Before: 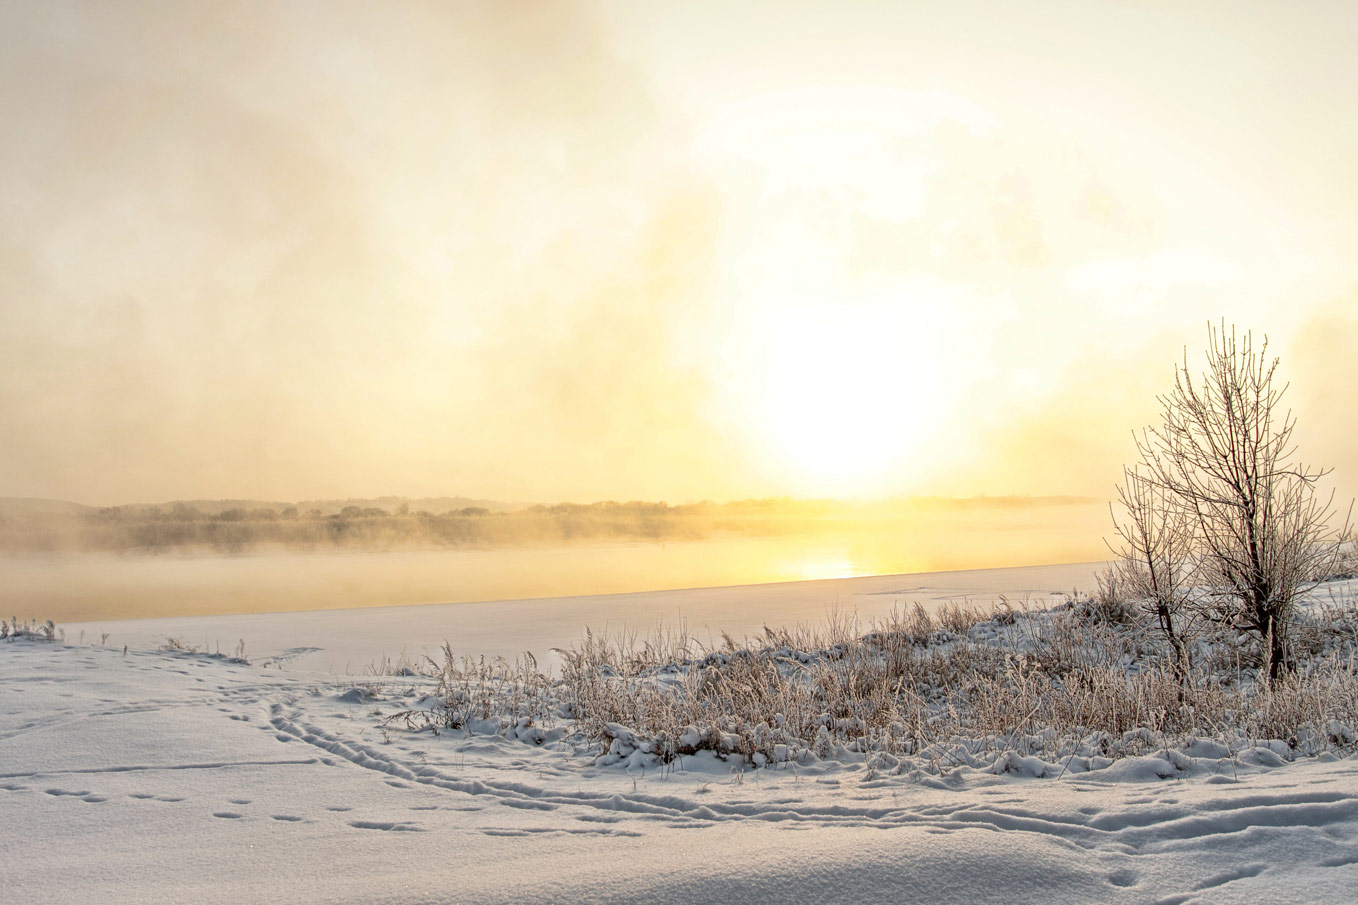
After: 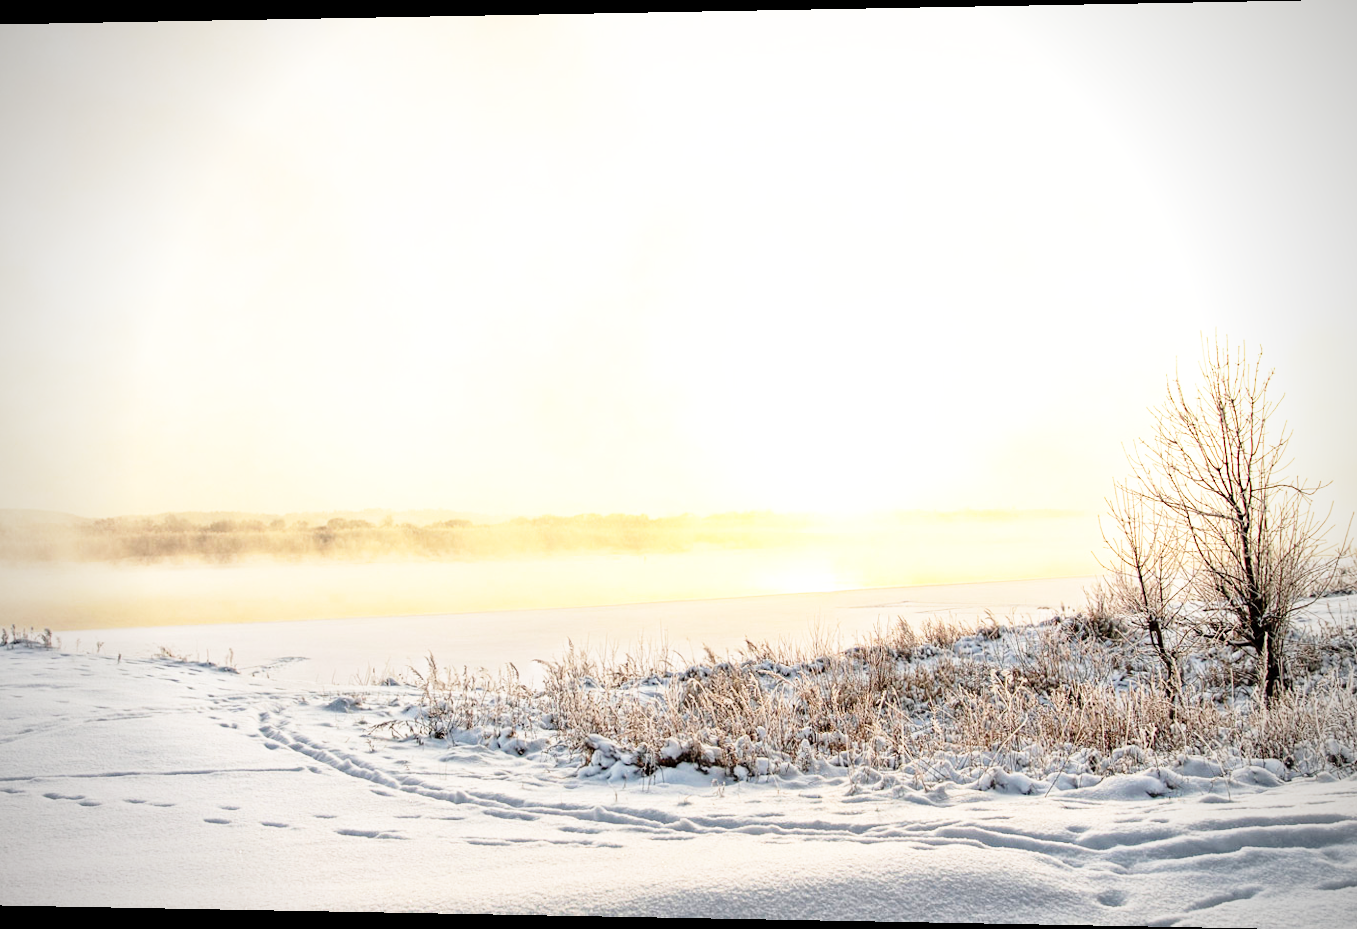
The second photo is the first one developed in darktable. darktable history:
vignetting: on, module defaults
rotate and perspective: lens shift (horizontal) -0.055, automatic cropping off
base curve: curves: ch0 [(0, 0) (0.026, 0.03) (0.109, 0.232) (0.351, 0.748) (0.669, 0.968) (1, 1)], preserve colors none
